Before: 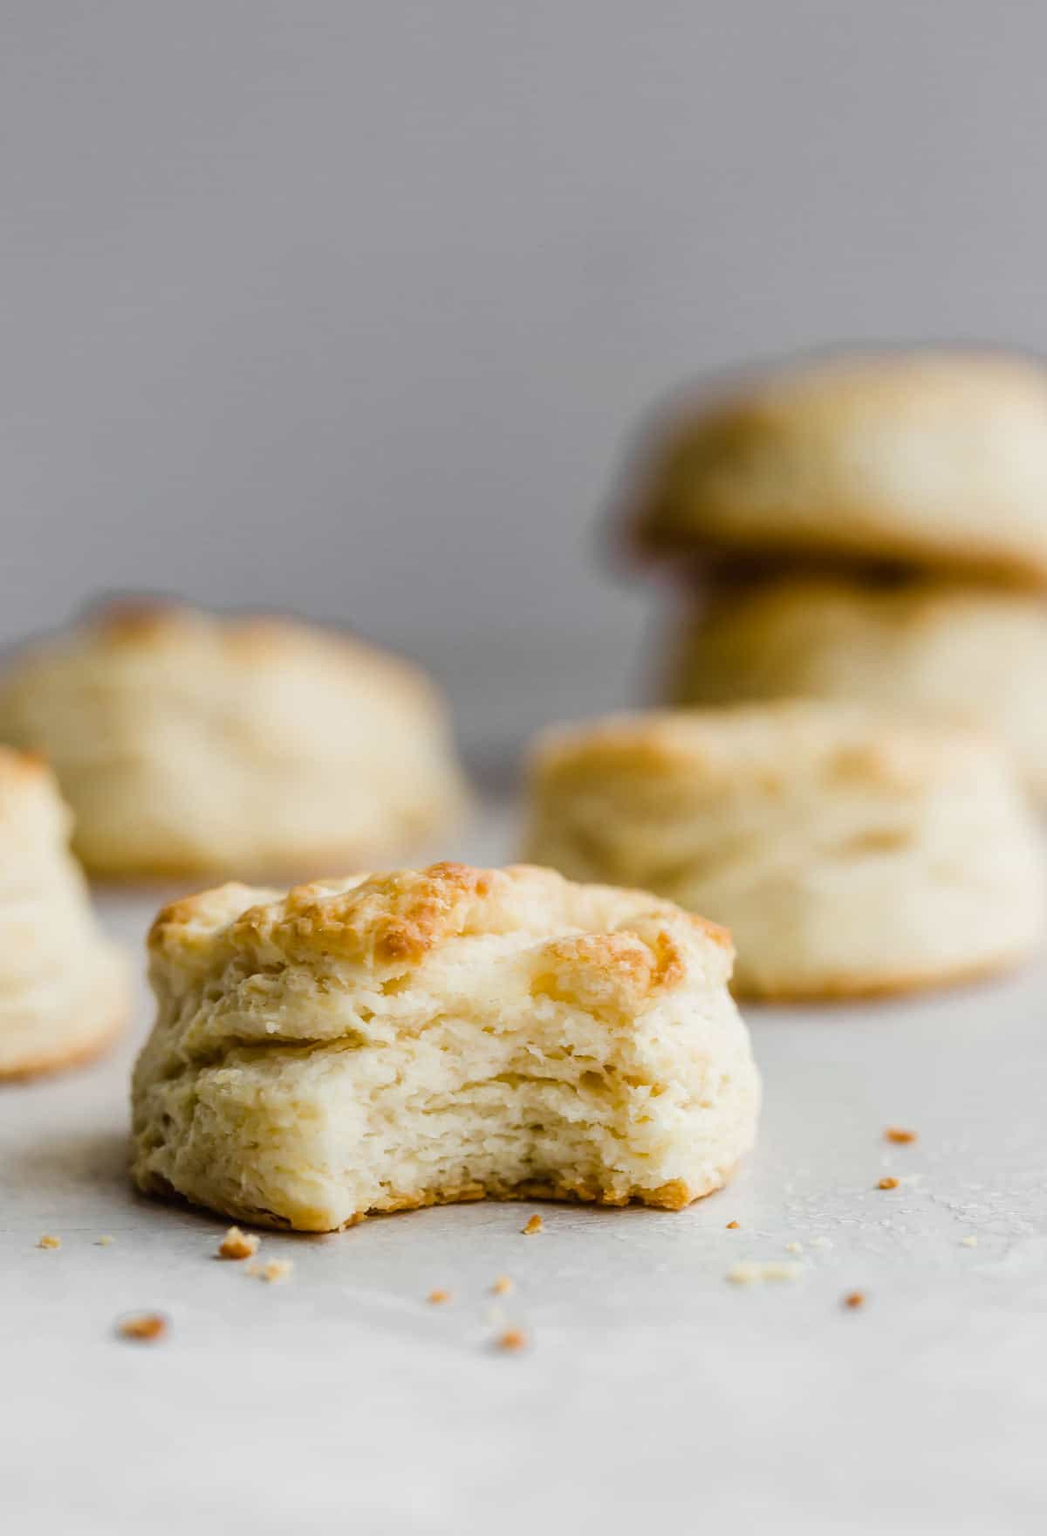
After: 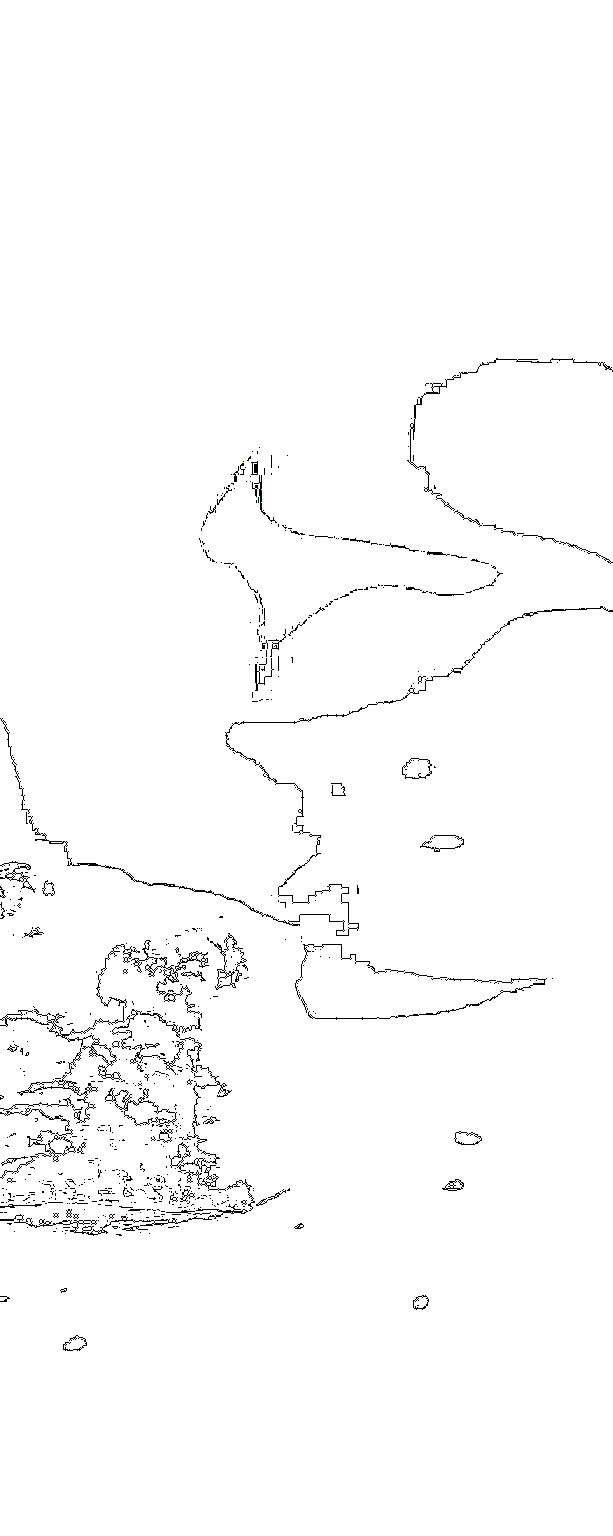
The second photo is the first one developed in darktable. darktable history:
crop: left 41.402%
color contrast: green-magenta contrast 0.85, blue-yellow contrast 1.25, unbound 0
sharpen: on, module defaults
tone equalizer: -8 EV -0.75 EV, -7 EV -0.7 EV, -6 EV -0.6 EV, -5 EV -0.4 EV, -3 EV 0.4 EV, -2 EV 0.6 EV, -1 EV 0.7 EV, +0 EV 0.75 EV, edges refinement/feathering 500, mask exposure compensation -1.57 EV, preserve details no
exposure: black level correction 0, exposure 1.2 EV, compensate highlight preservation false
color balance rgb: perceptual saturation grading › global saturation 25%, perceptual brilliance grading › global brilliance 35%, perceptual brilliance grading › highlights 50%, perceptual brilliance grading › mid-tones 60%, perceptual brilliance grading › shadows 35%, global vibrance 20%
shadows and highlights: radius 171.16, shadows 27, white point adjustment 3.13, highlights -67.95, soften with gaussian
